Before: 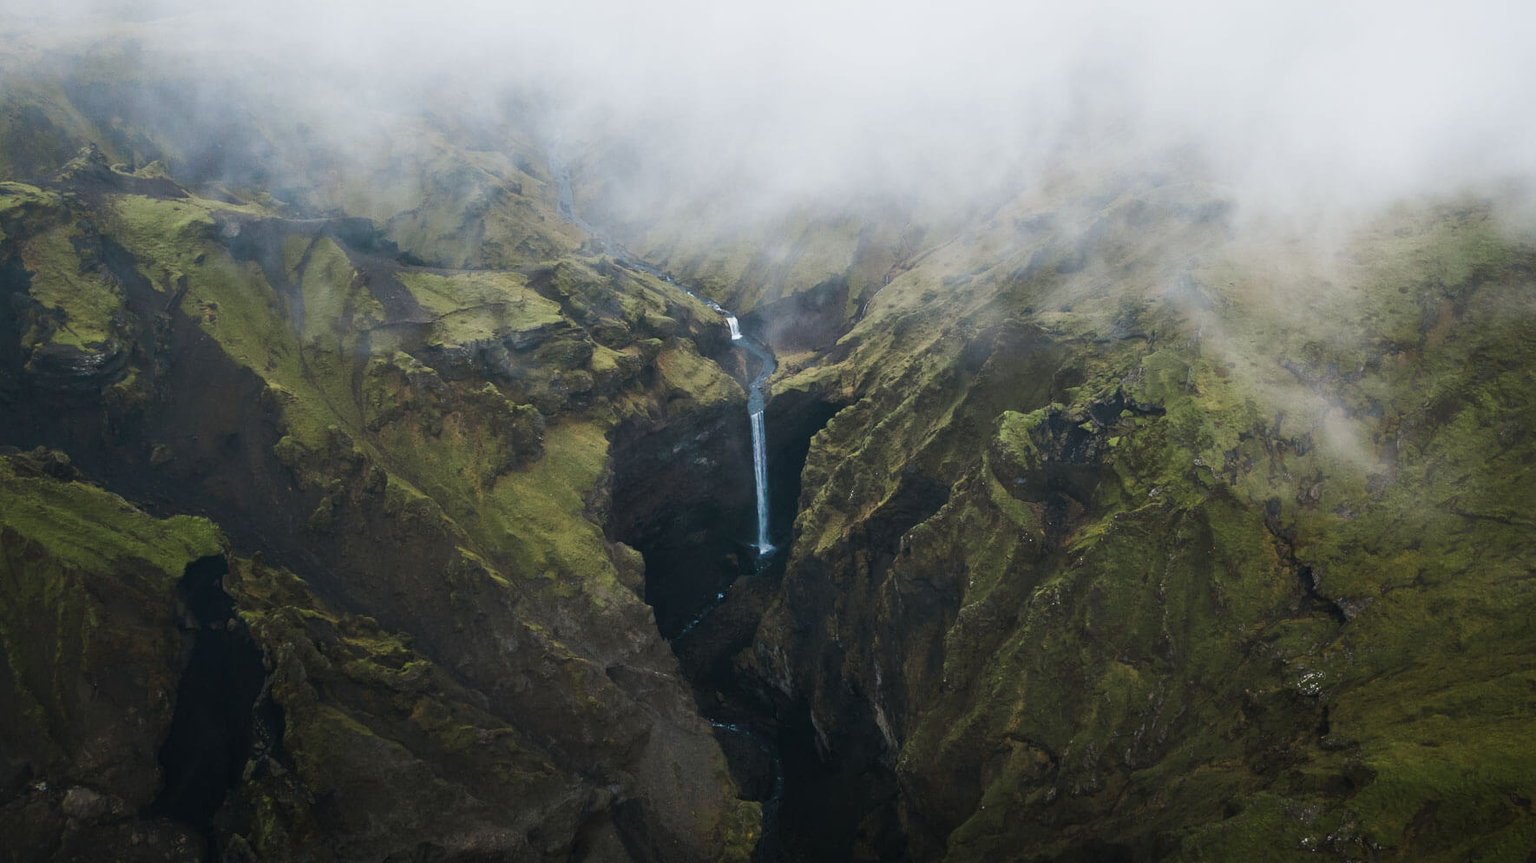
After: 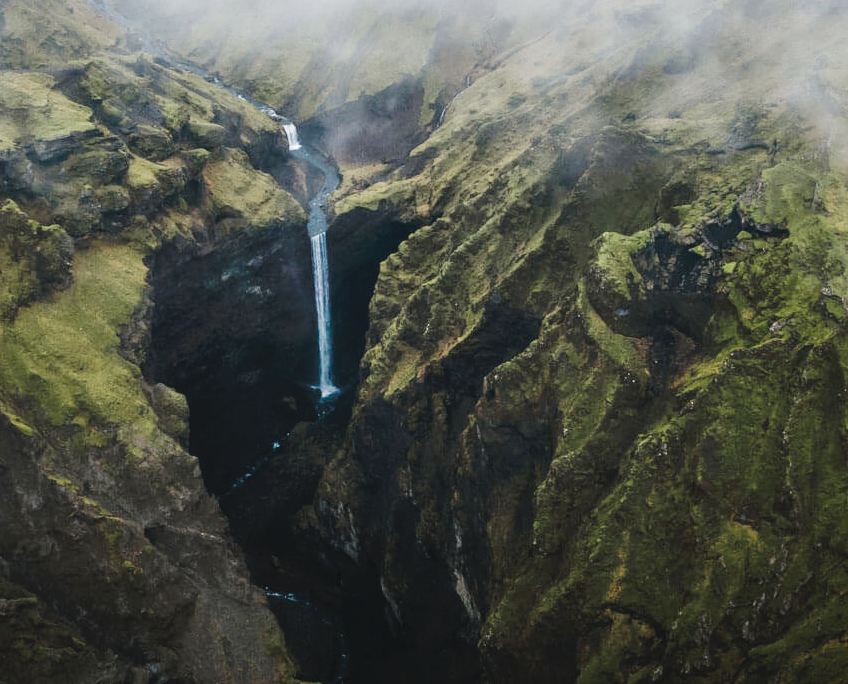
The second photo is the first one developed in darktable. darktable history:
local contrast: on, module defaults
crop: left 31.33%, top 24.272%, right 20.33%, bottom 6.262%
tone curve: curves: ch0 [(0, 0) (0.003, 0.047) (0.011, 0.051) (0.025, 0.061) (0.044, 0.075) (0.069, 0.09) (0.1, 0.102) (0.136, 0.125) (0.177, 0.173) (0.224, 0.226) (0.277, 0.303) (0.335, 0.388) (0.399, 0.469) (0.468, 0.545) (0.543, 0.623) (0.623, 0.695) (0.709, 0.766) (0.801, 0.832) (0.898, 0.905) (1, 1)], preserve colors none
